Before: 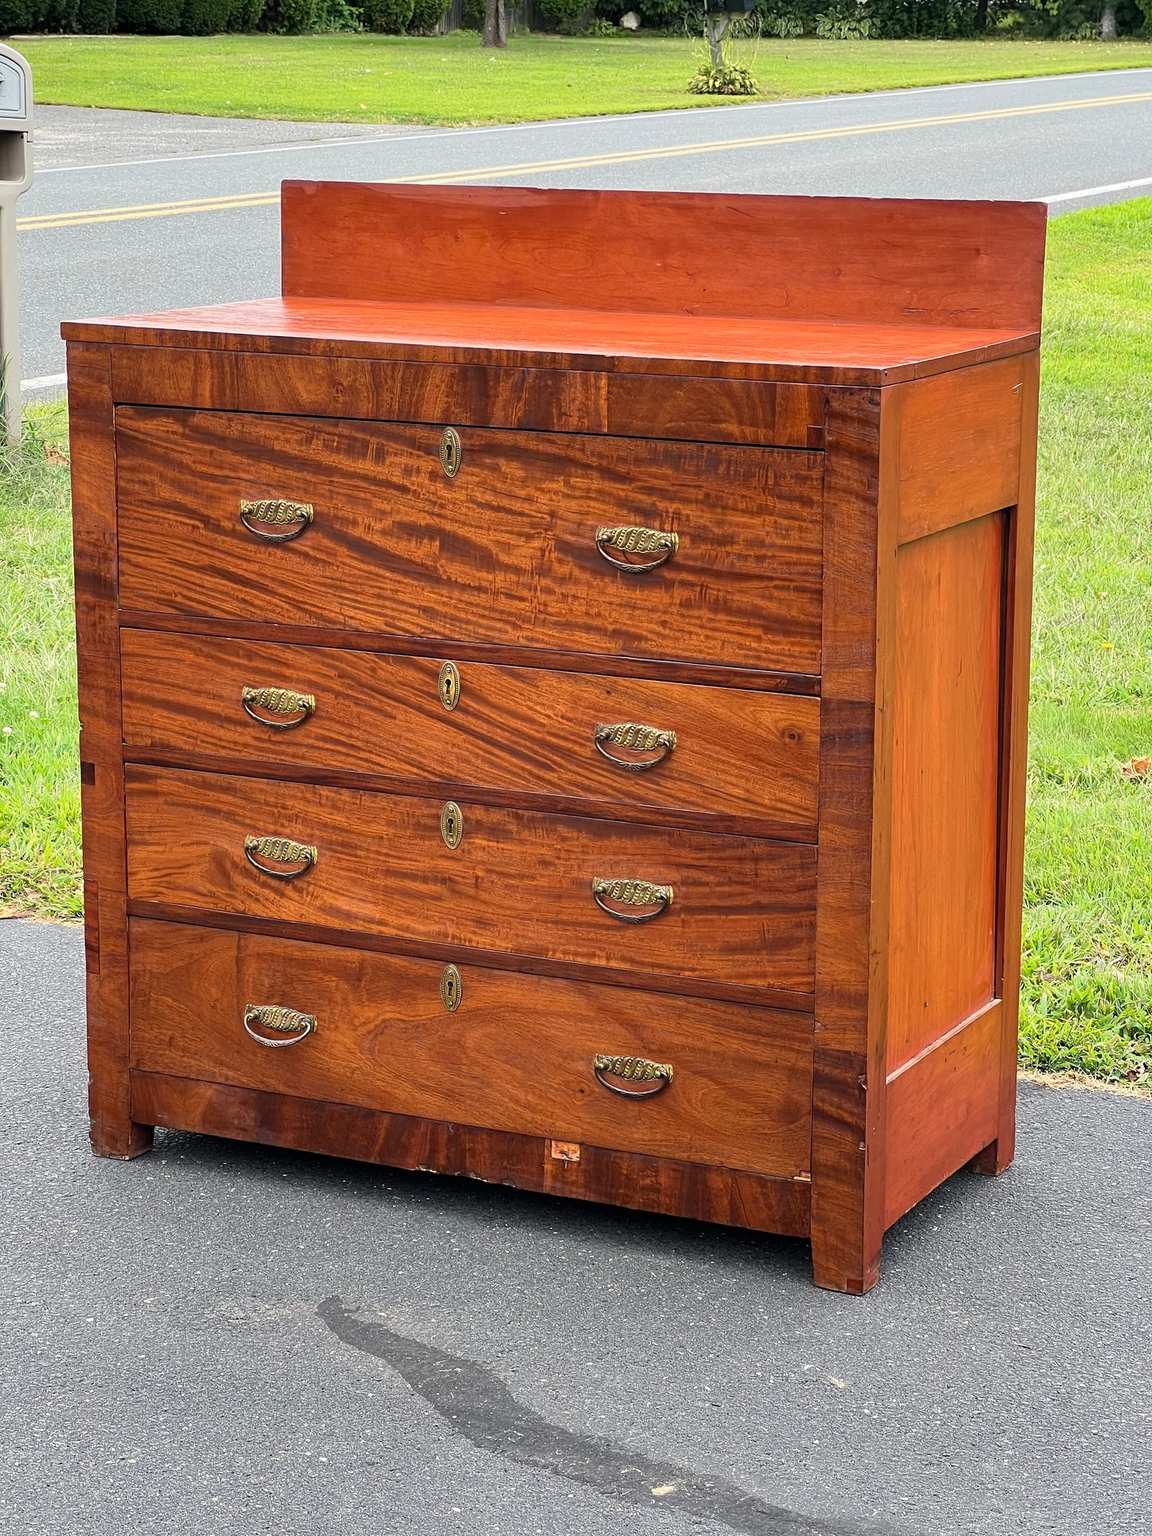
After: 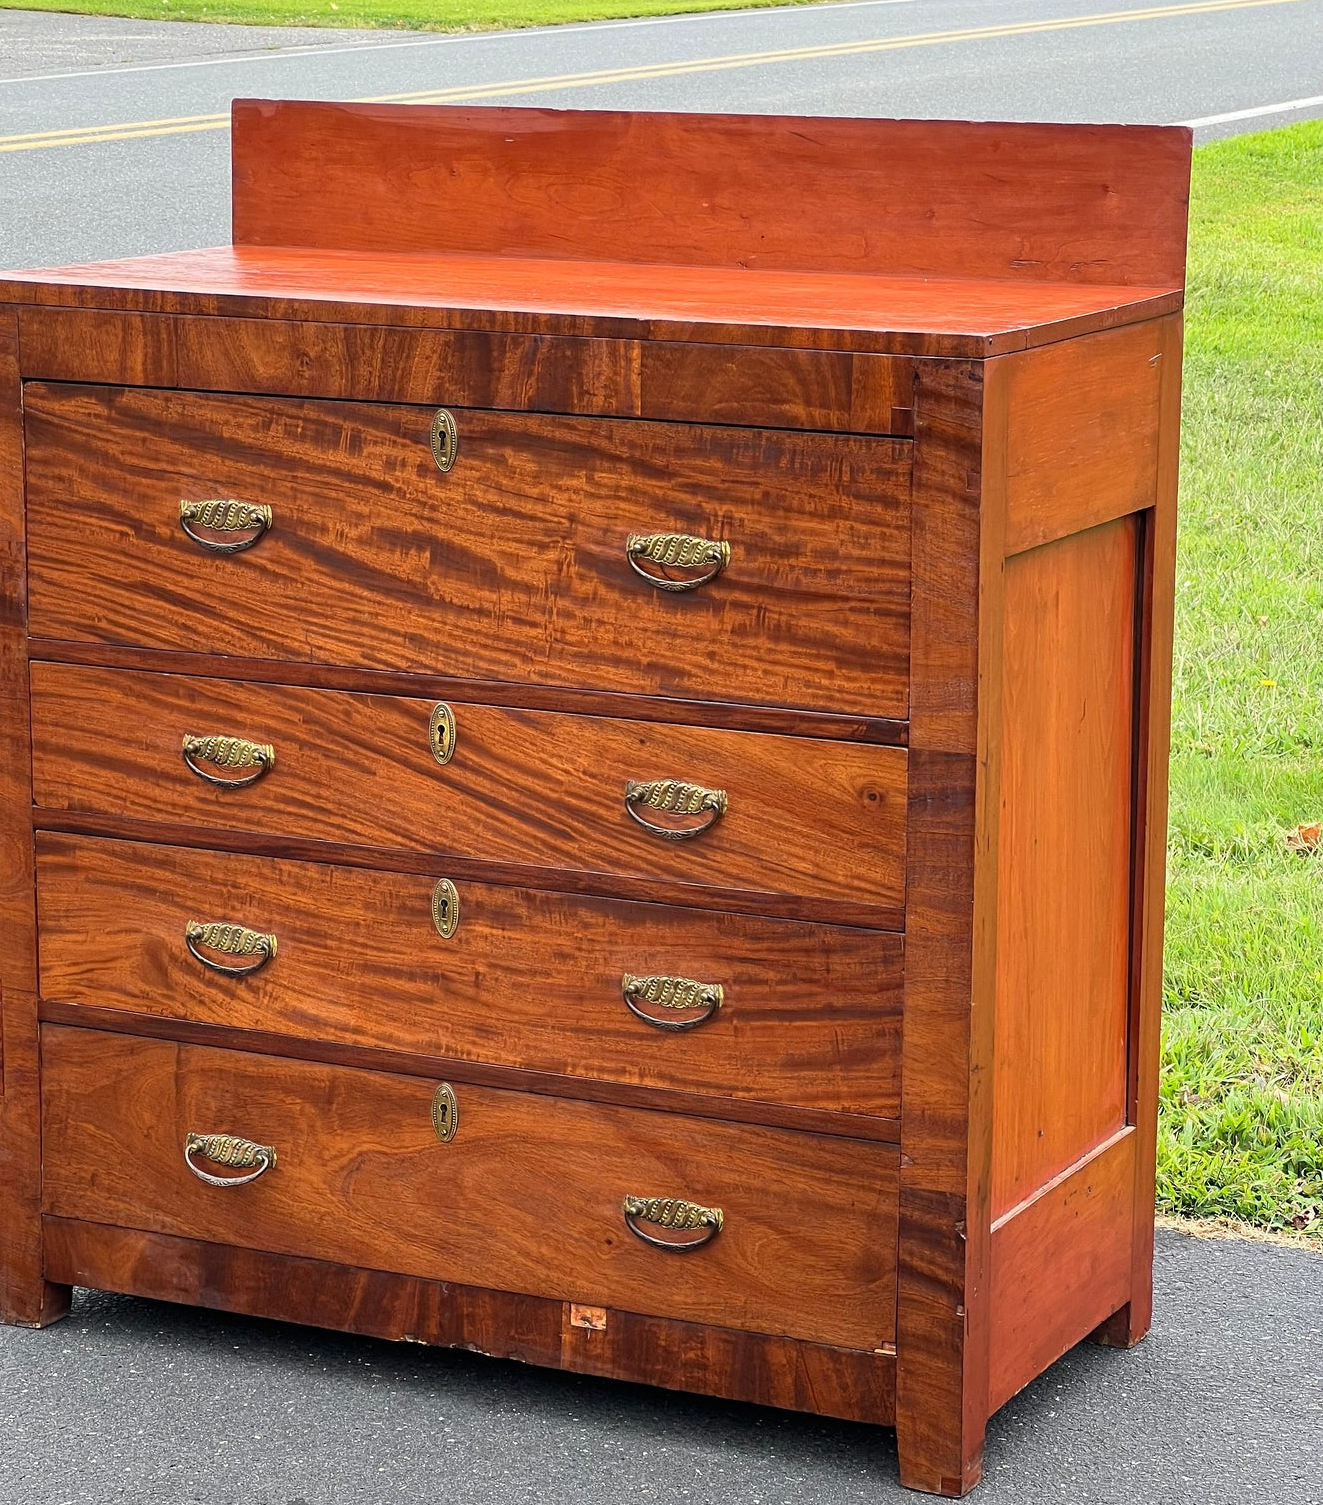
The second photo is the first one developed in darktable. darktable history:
crop: left 8.398%, top 6.614%, bottom 15.281%
